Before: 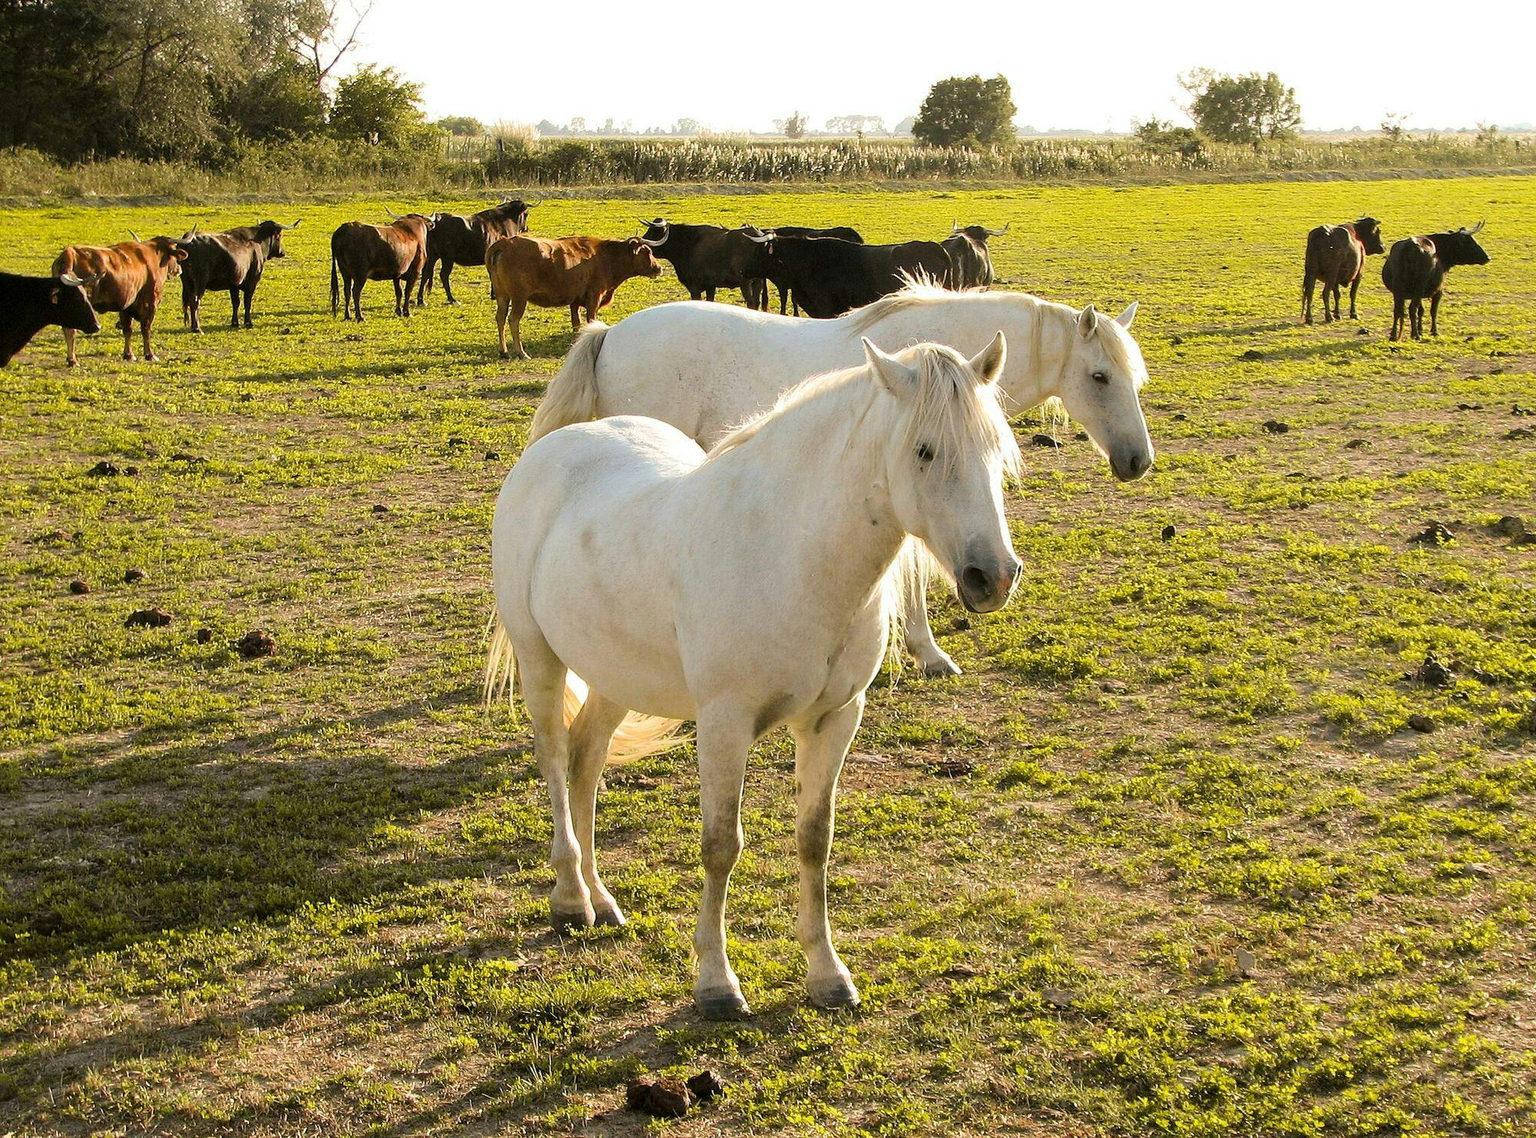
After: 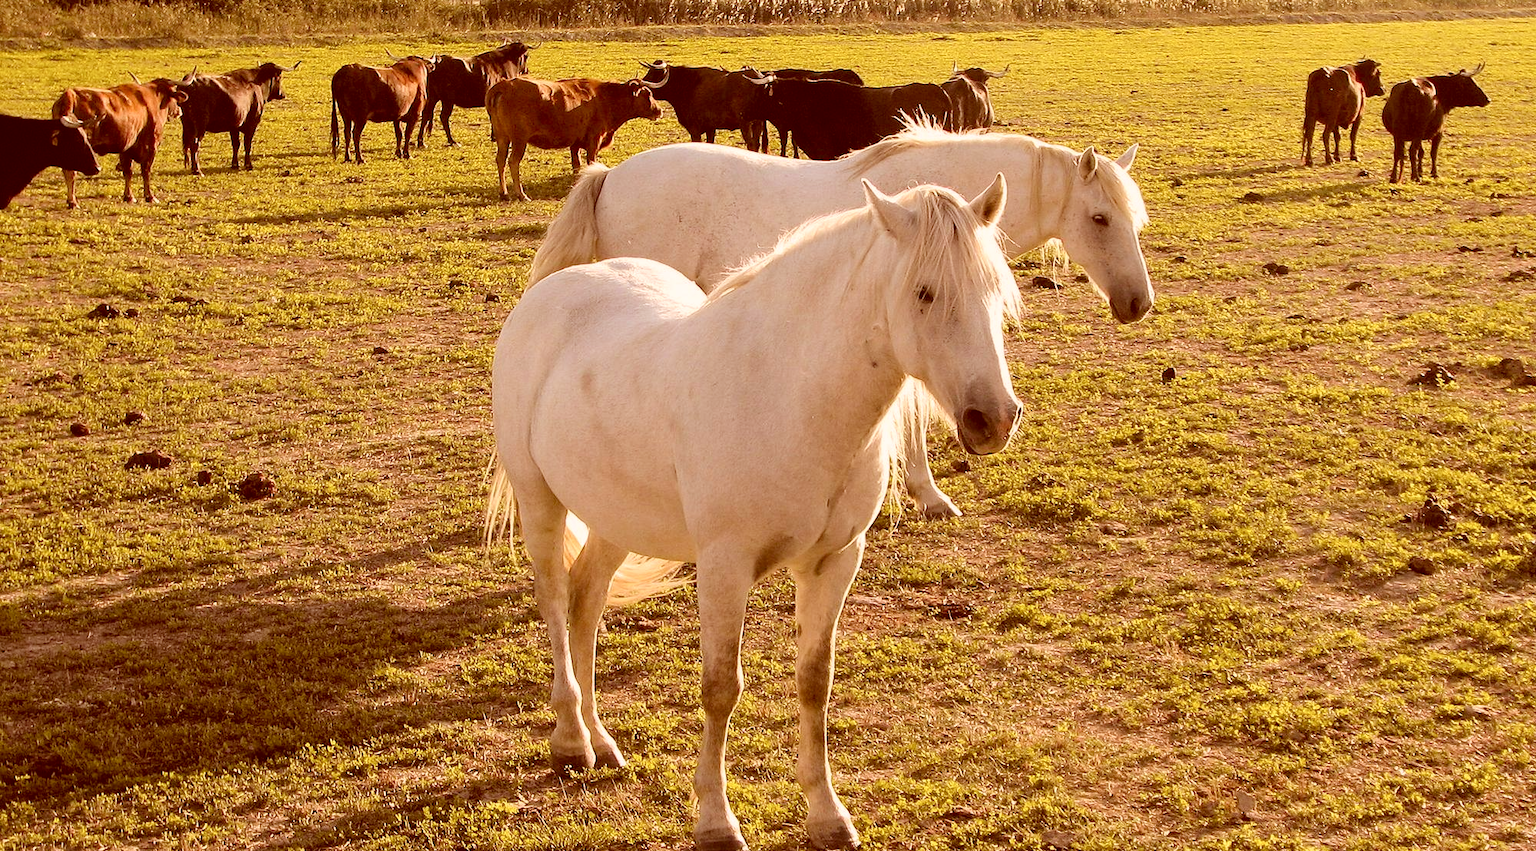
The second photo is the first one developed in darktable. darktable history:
exposure: black level correction 0, exposure 0 EV, compensate highlight preservation false
crop: top 13.94%, bottom 11.196%
color correction: highlights a* 9.41, highlights b* 8.83, shadows a* 39.53, shadows b* 39.64, saturation 0.778
